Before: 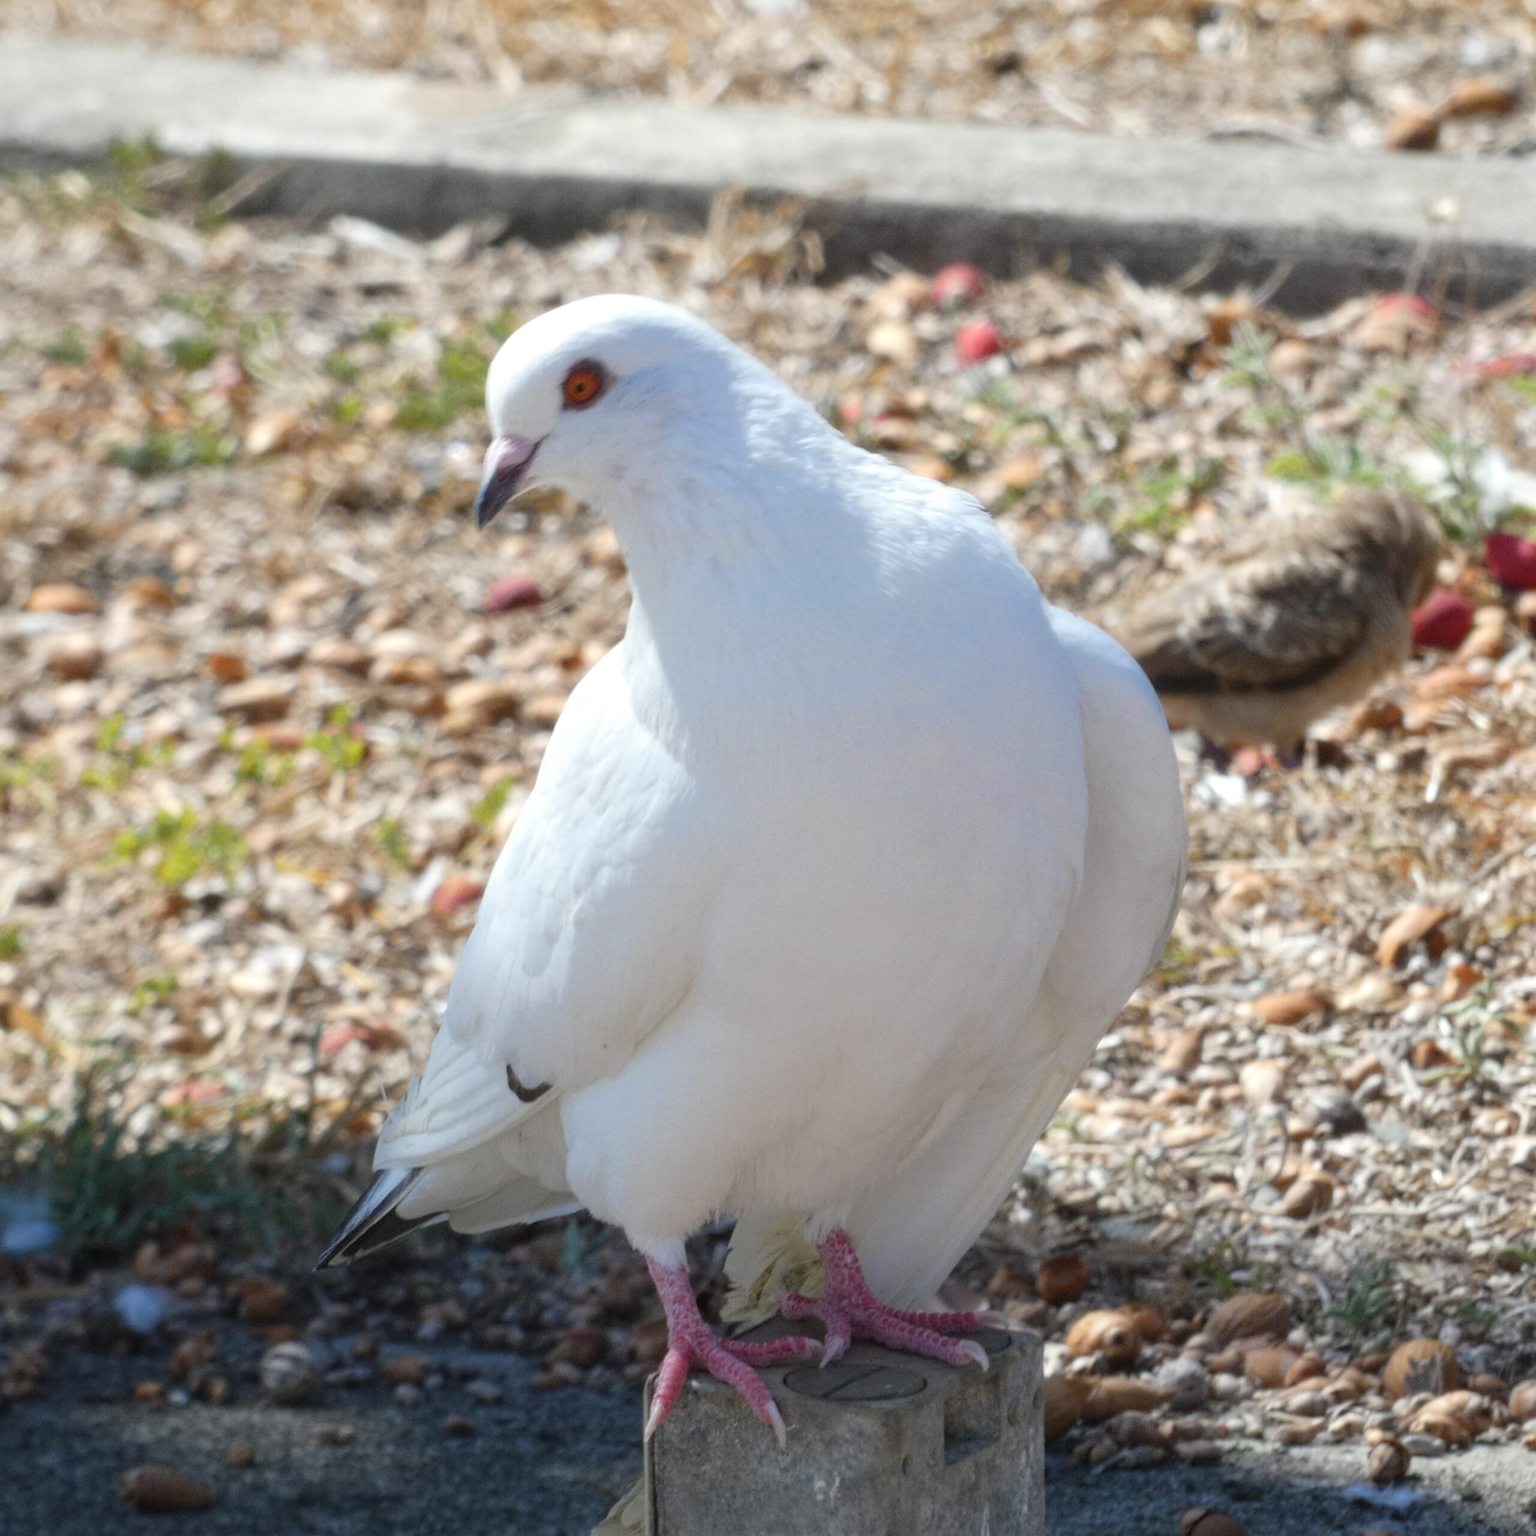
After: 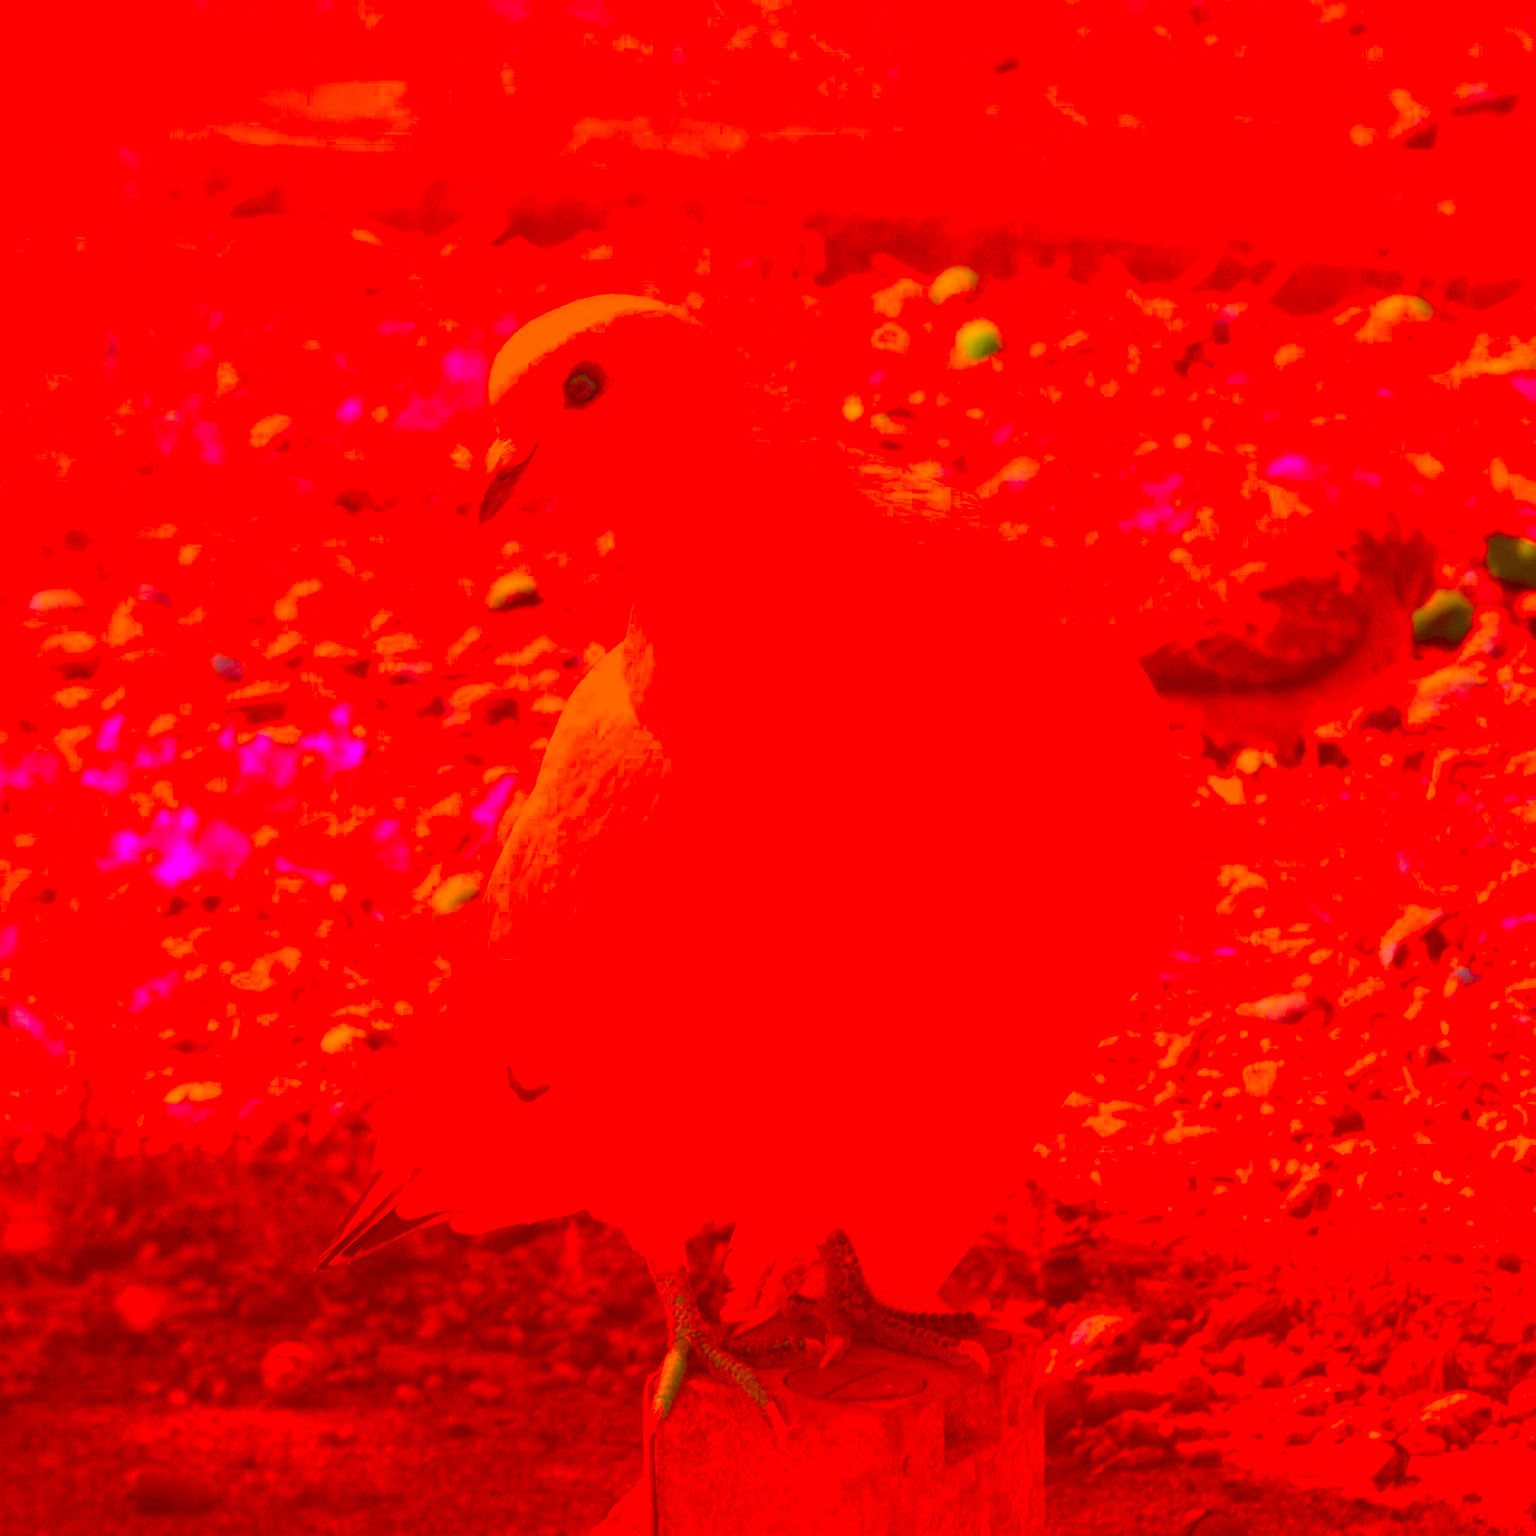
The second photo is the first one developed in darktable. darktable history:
white balance: red 0.948, green 1.02, blue 1.176
color correction: highlights a* -39.68, highlights b* -40, shadows a* -40, shadows b* -40, saturation -3
